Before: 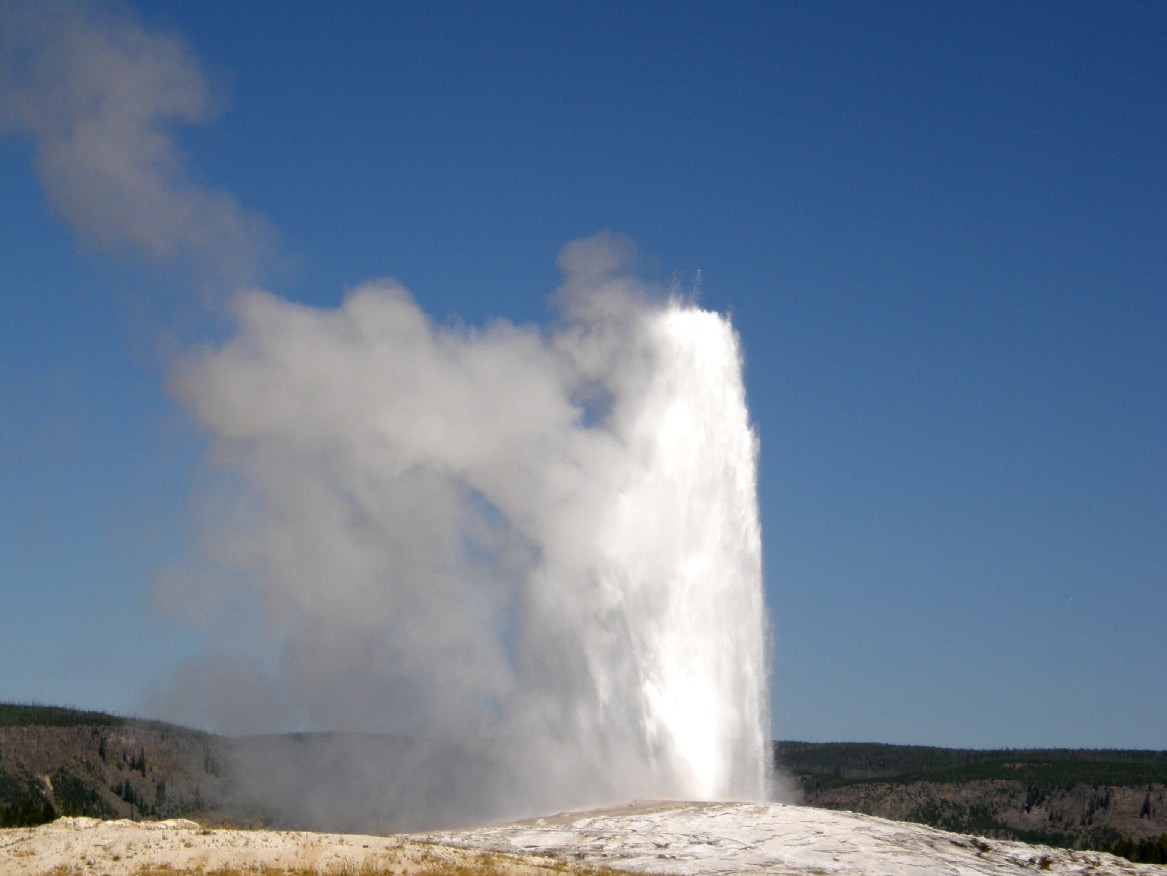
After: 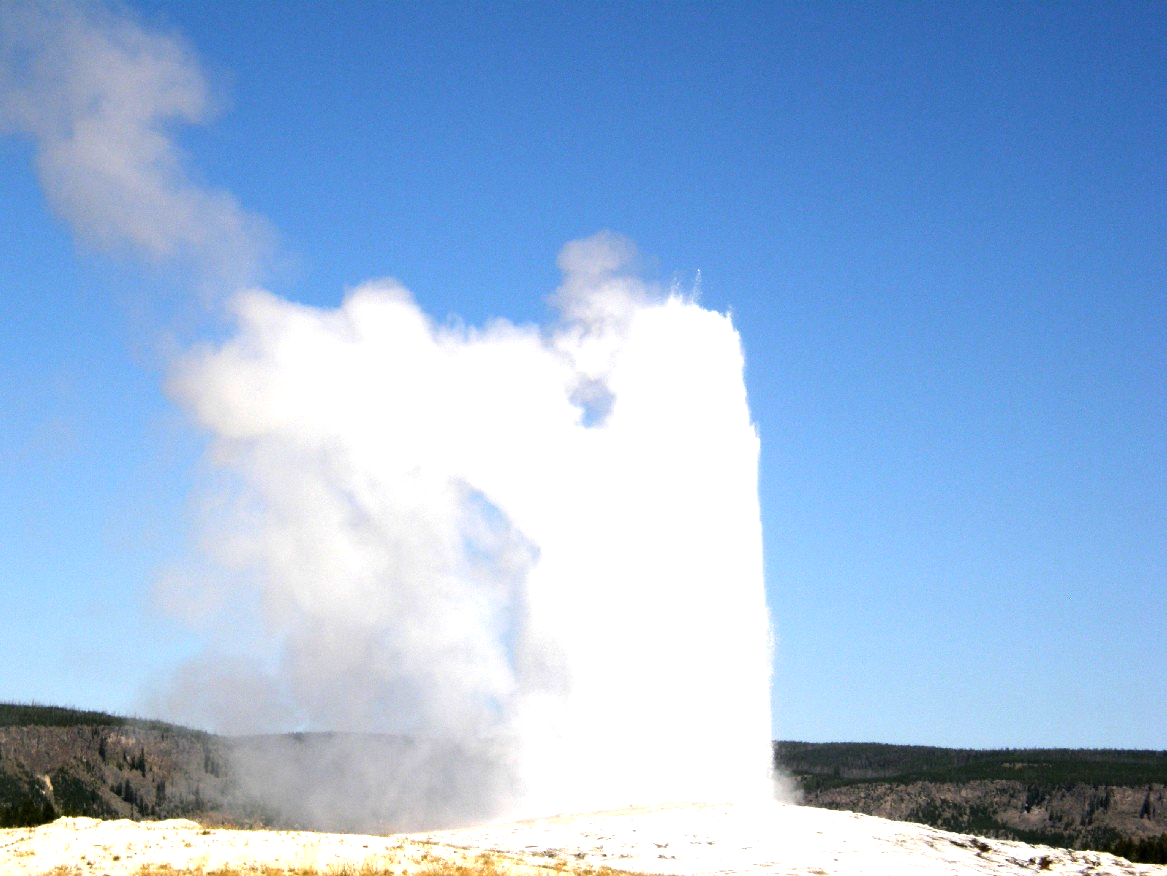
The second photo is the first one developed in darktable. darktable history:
tone equalizer: -8 EV -0.79 EV, -7 EV -0.689 EV, -6 EV -0.632 EV, -5 EV -0.378 EV, -3 EV 0.365 EV, -2 EV 0.6 EV, -1 EV 0.682 EV, +0 EV 0.766 EV, edges refinement/feathering 500, mask exposure compensation -1.57 EV, preserve details no
exposure: black level correction 0, exposure 0.872 EV, compensate exposure bias true, compensate highlight preservation false
